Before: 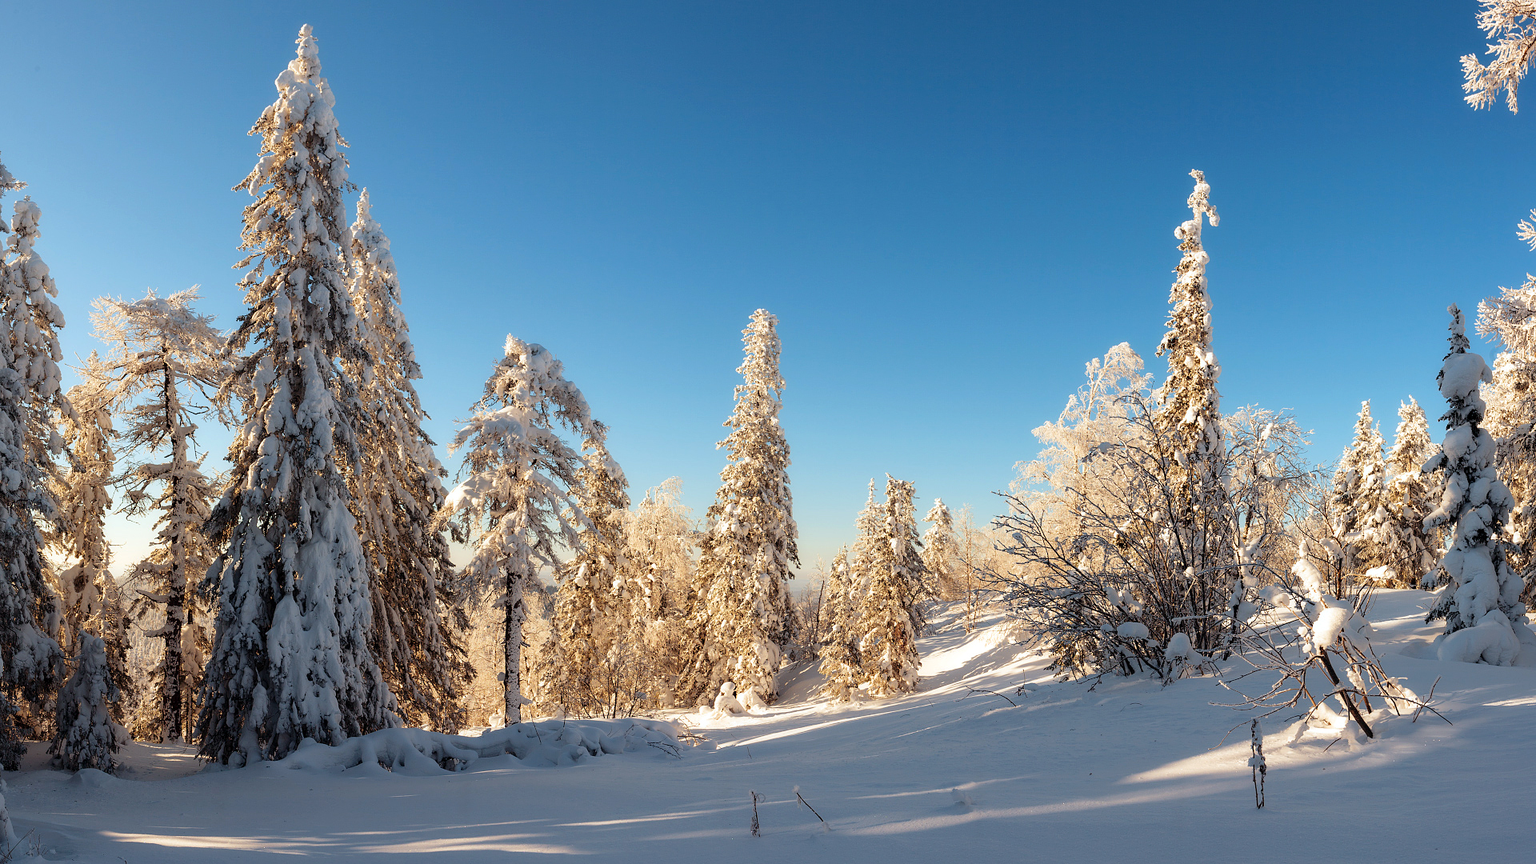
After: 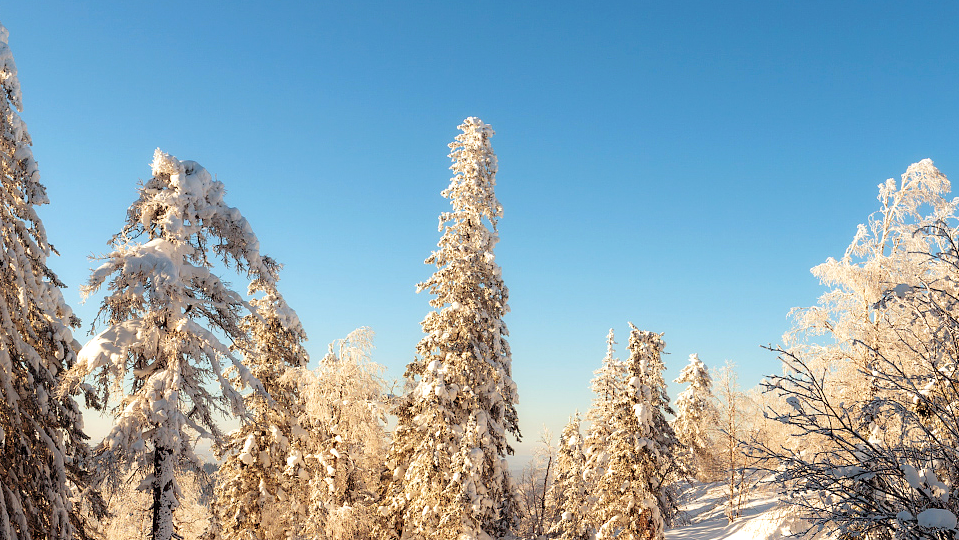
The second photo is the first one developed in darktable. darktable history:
exposure: exposure 0.15 EV, compensate highlight preservation false
crop: left 25%, top 25%, right 25%, bottom 25%
